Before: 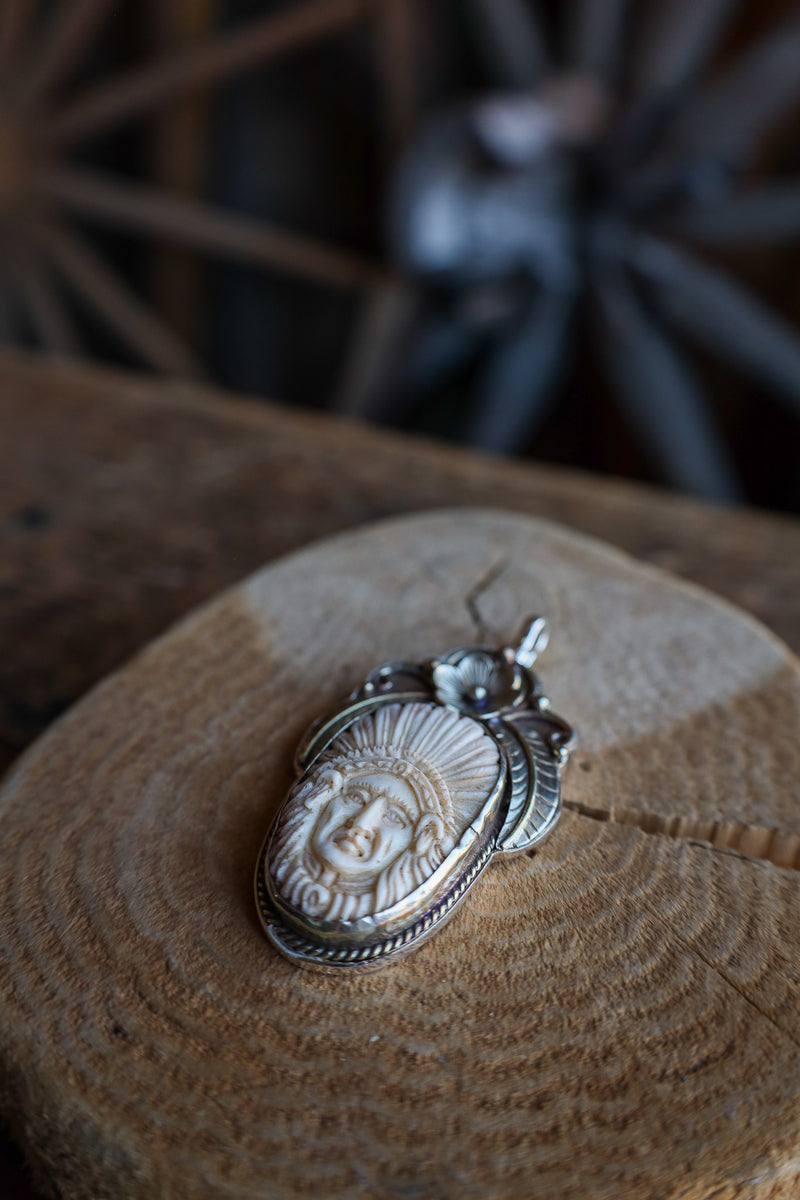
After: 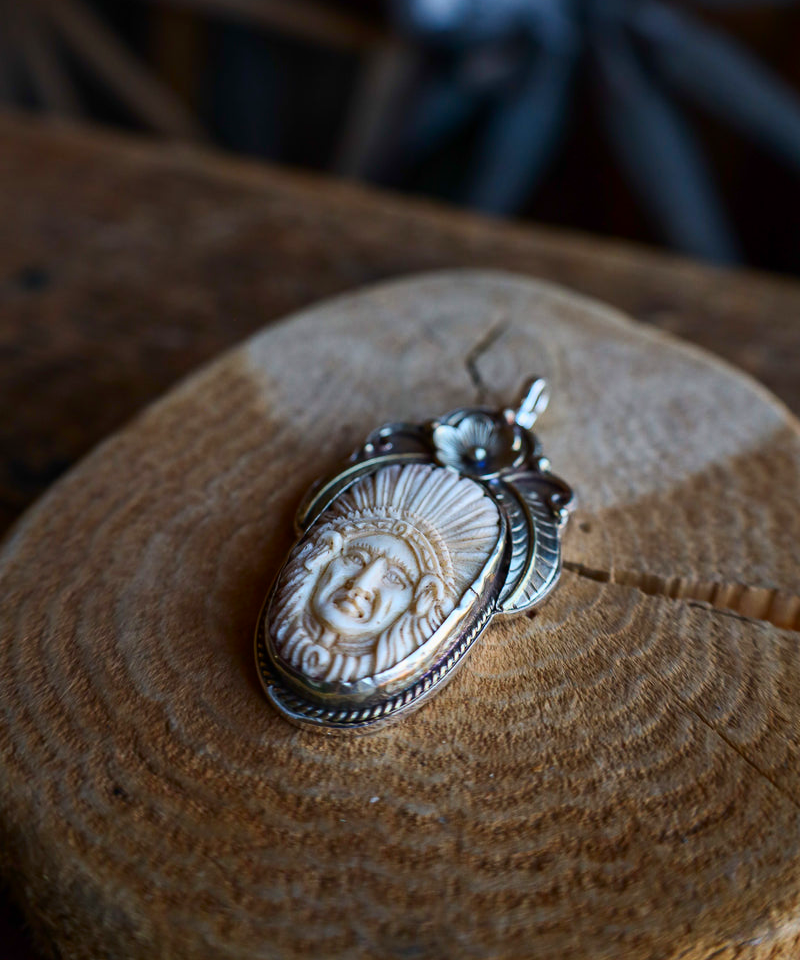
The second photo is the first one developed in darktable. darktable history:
crop and rotate: top 19.99%
contrast brightness saturation: contrast 0.169, saturation 0.321
